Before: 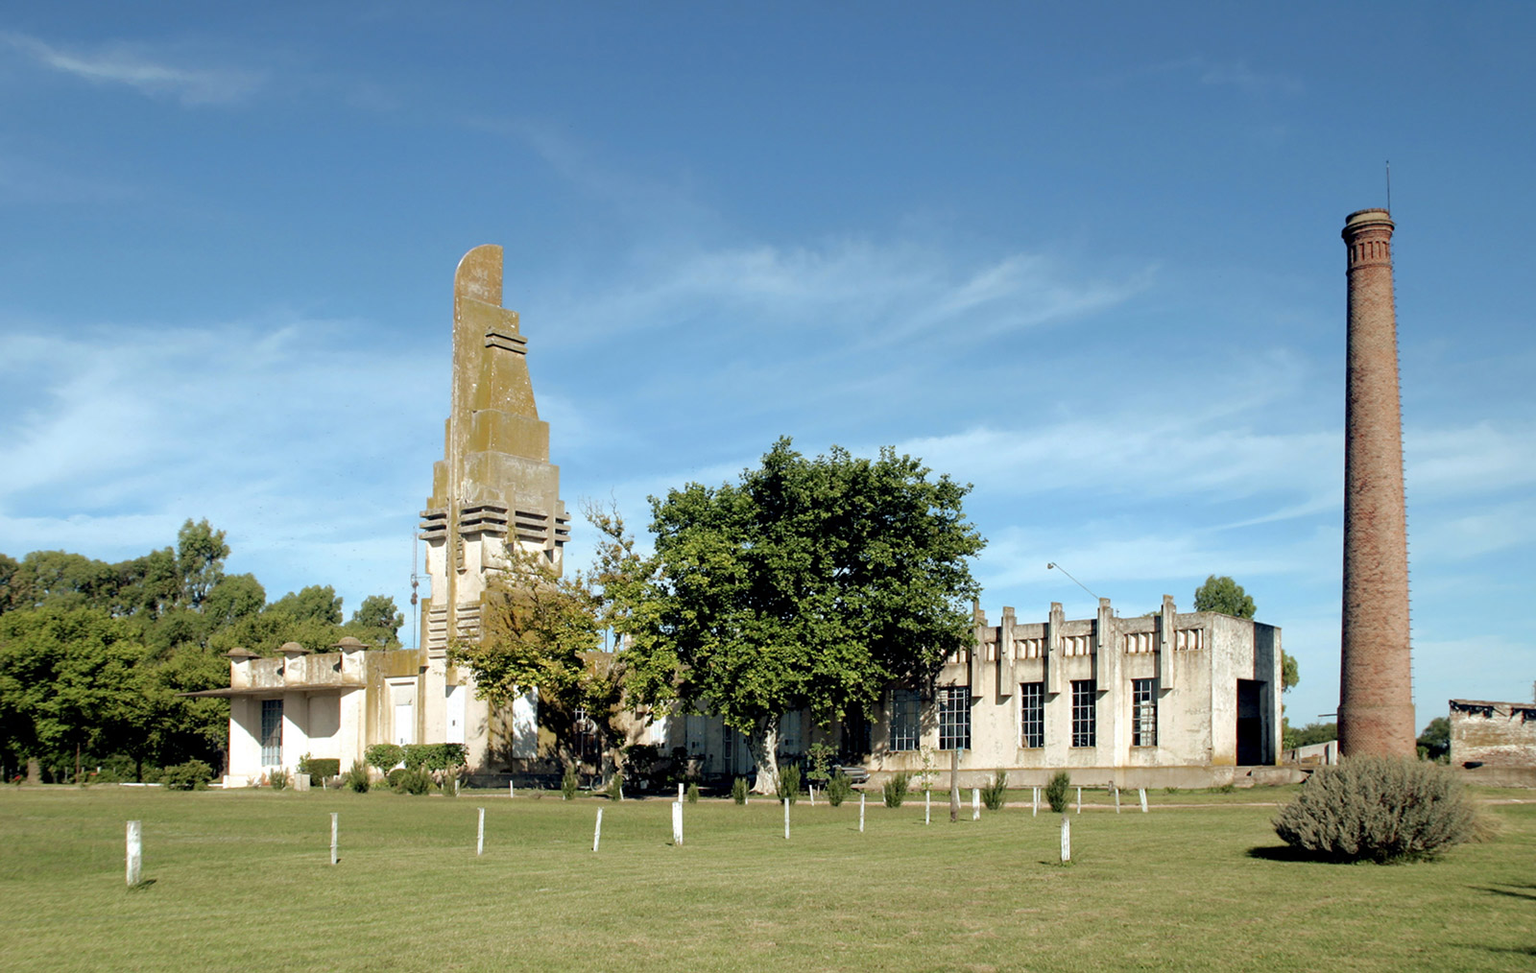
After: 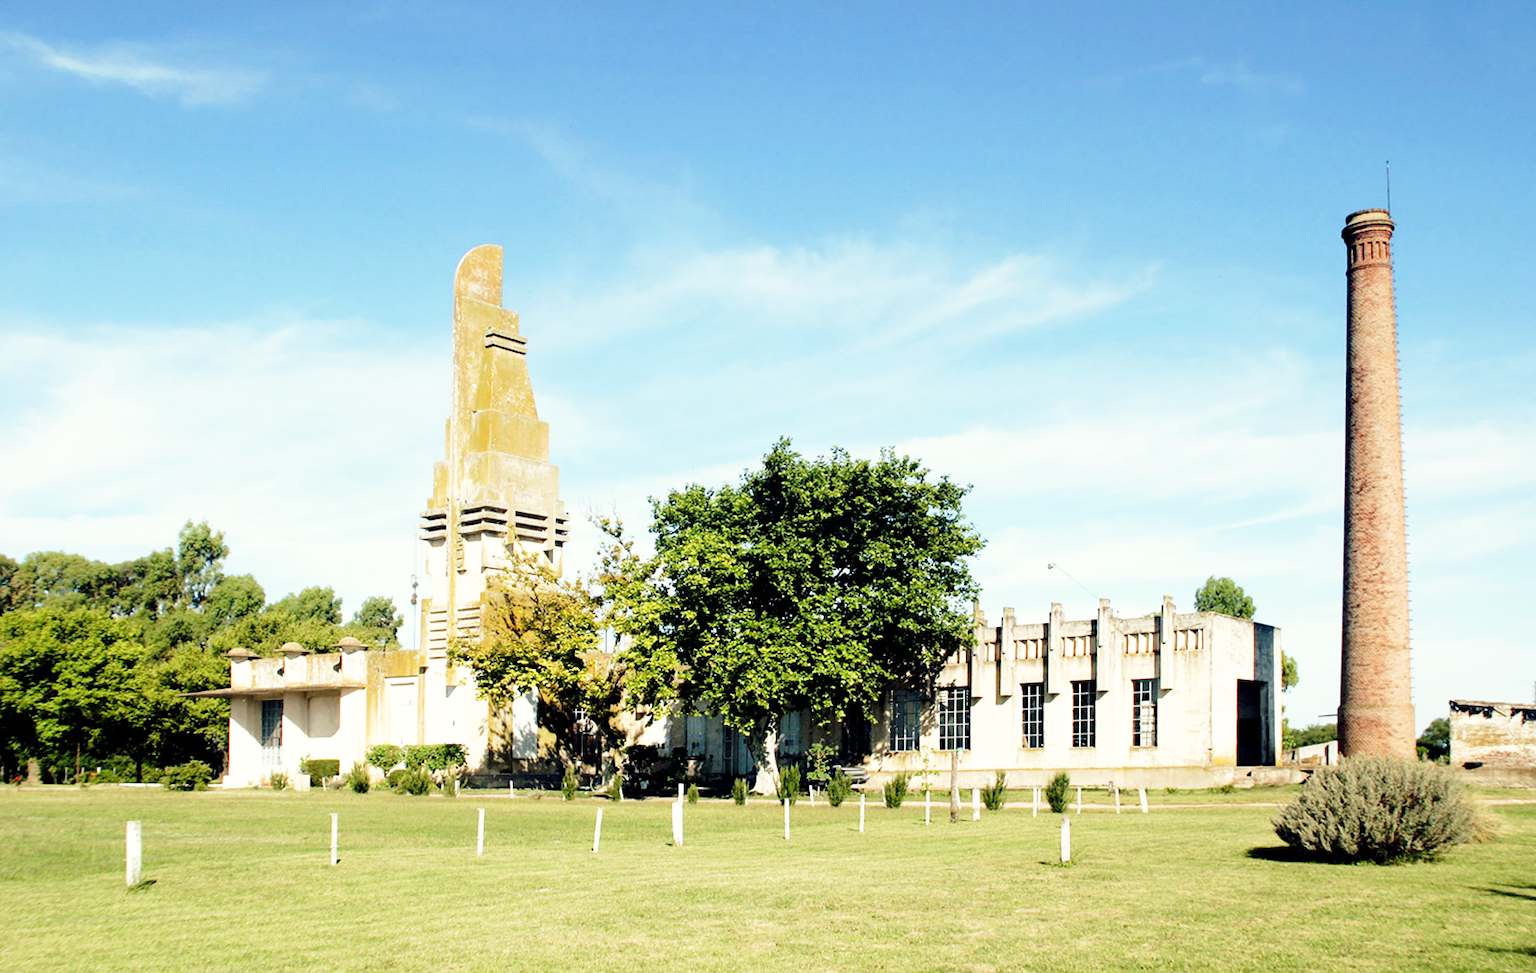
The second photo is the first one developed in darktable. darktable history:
base curve: curves: ch0 [(0, 0) (0.026, 0.03) (0.109, 0.232) (0.351, 0.748) (0.669, 0.968) (1, 1)], preserve colors none
color correction: highlights b* 3
